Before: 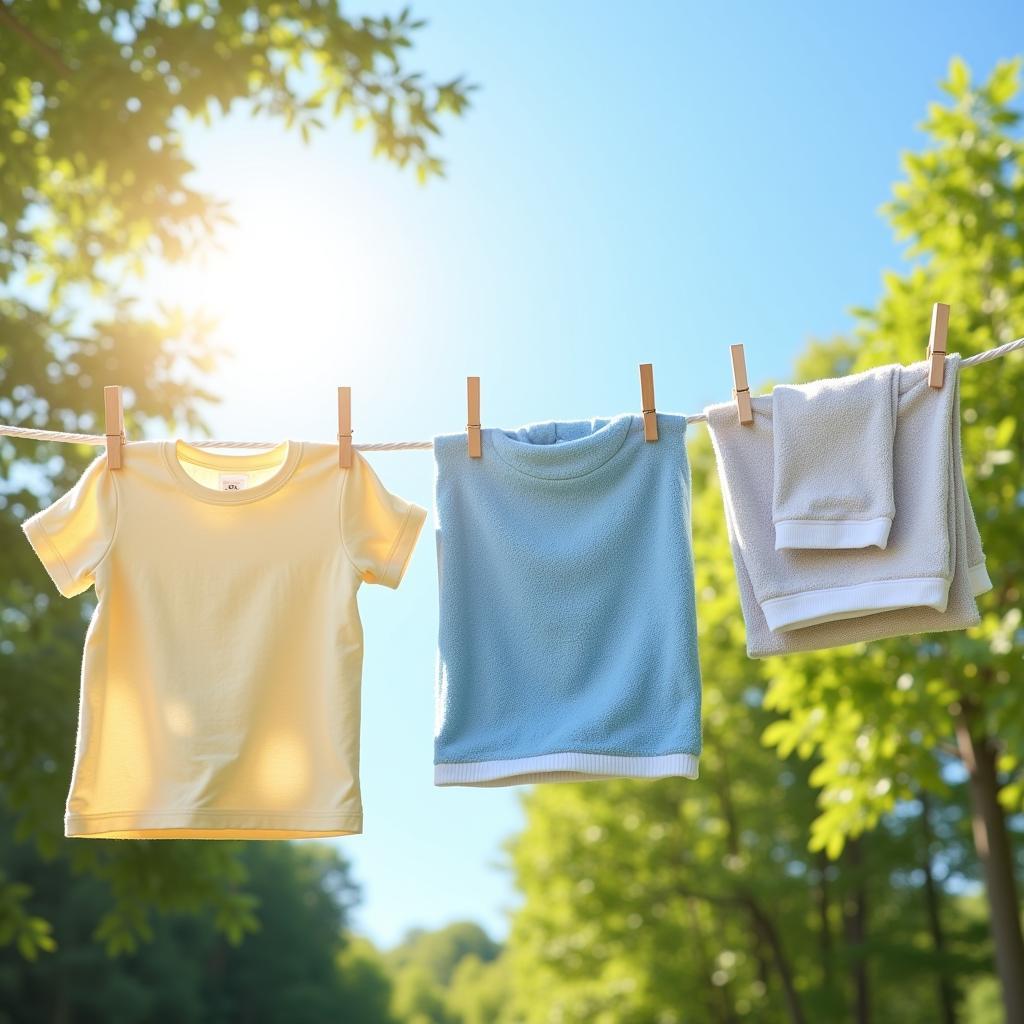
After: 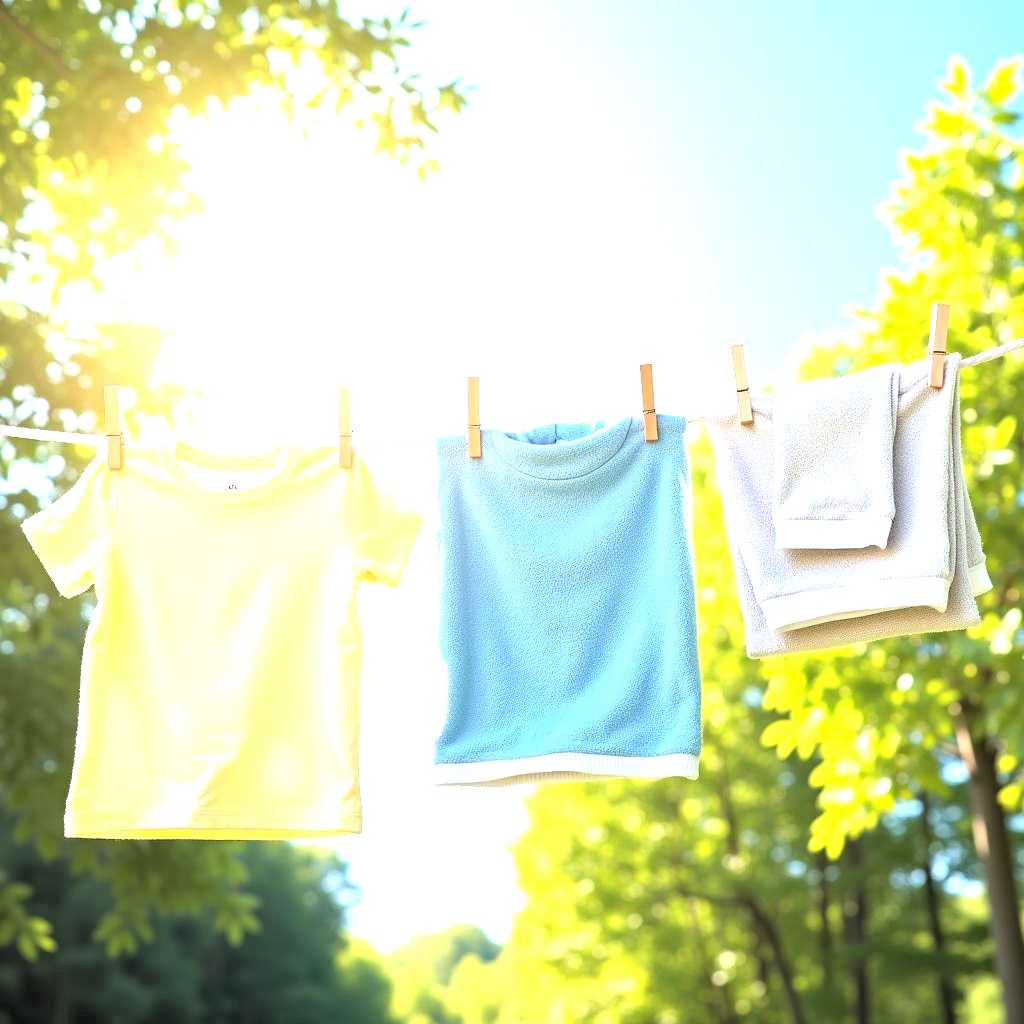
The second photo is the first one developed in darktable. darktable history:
haze removal: compatibility mode true, adaptive false
exposure: black level correction 0, exposure 0.949 EV, compensate highlight preservation false
contrast brightness saturation: brightness 0.146
levels: levels [0.182, 0.542, 0.902]
